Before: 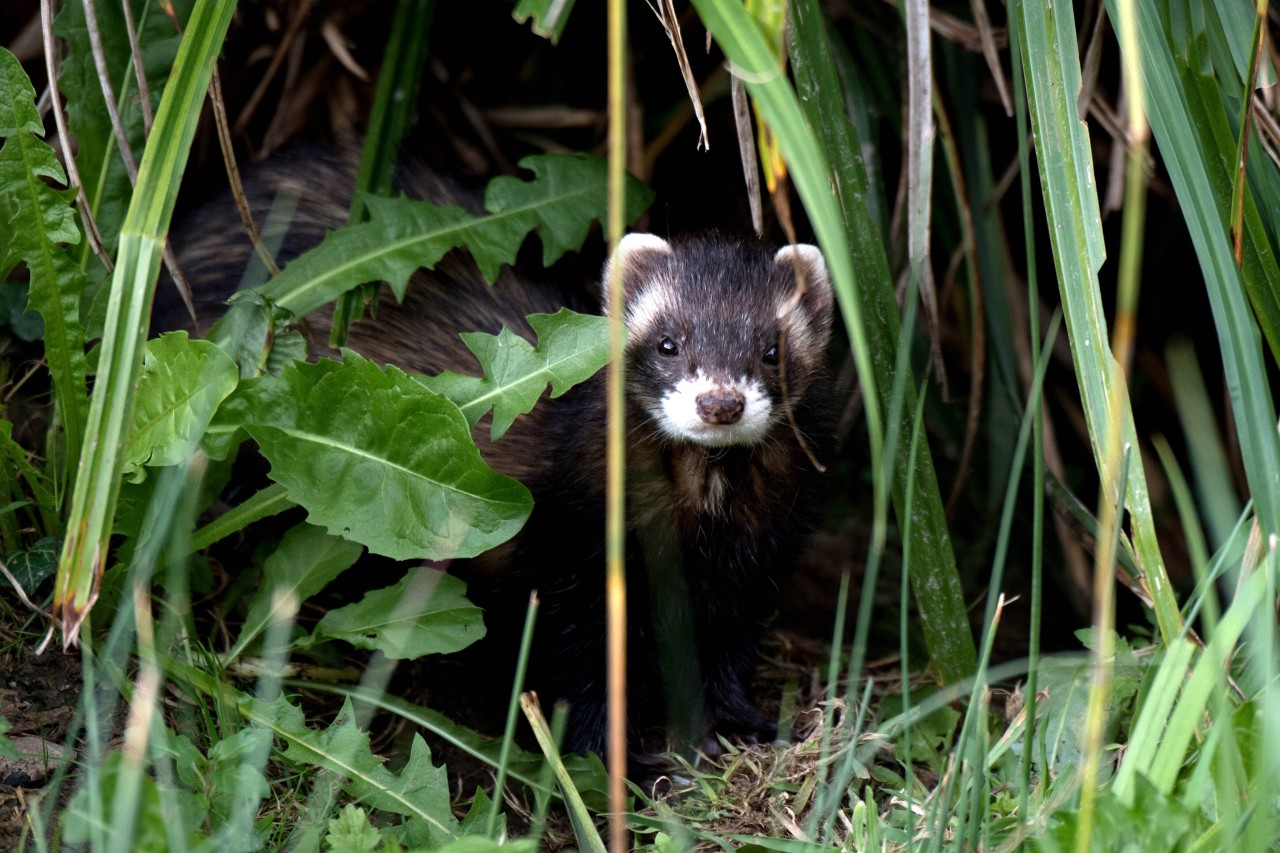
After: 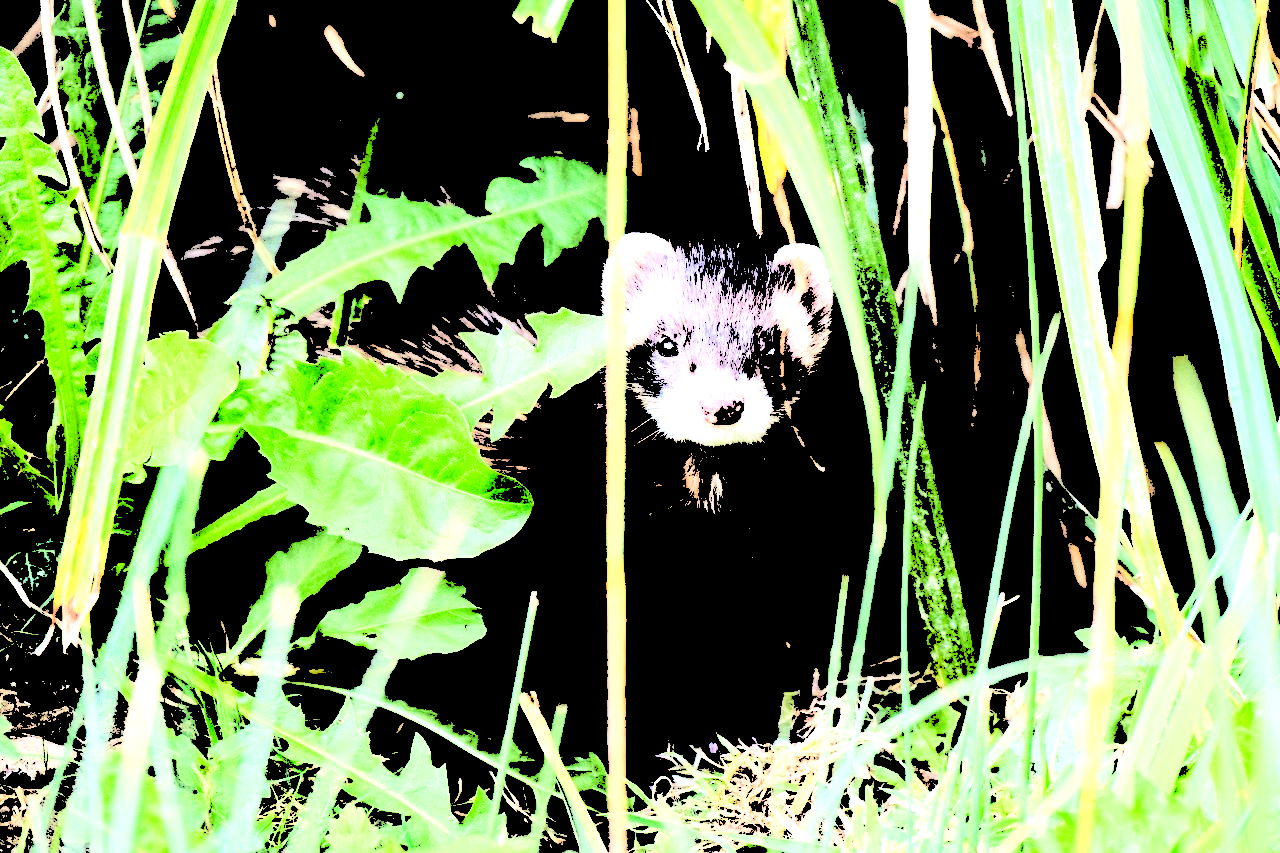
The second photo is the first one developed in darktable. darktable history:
levels: levels [0.246, 0.256, 0.506]
tone curve: curves: ch0 [(0, 0) (0.003, 0.015) (0.011, 0.019) (0.025, 0.026) (0.044, 0.041) (0.069, 0.057) (0.1, 0.085) (0.136, 0.116) (0.177, 0.158) (0.224, 0.215) (0.277, 0.286) (0.335, 0.367) (0.399, 0.452) (0.468, 0.534) (0.543, 0.612) (0.623, 0.698) (0.709, 0.775) (0.801, 0.858) (0.898, 0.928) (1, 1)], color space Lab, independent channels, preserve colors none
